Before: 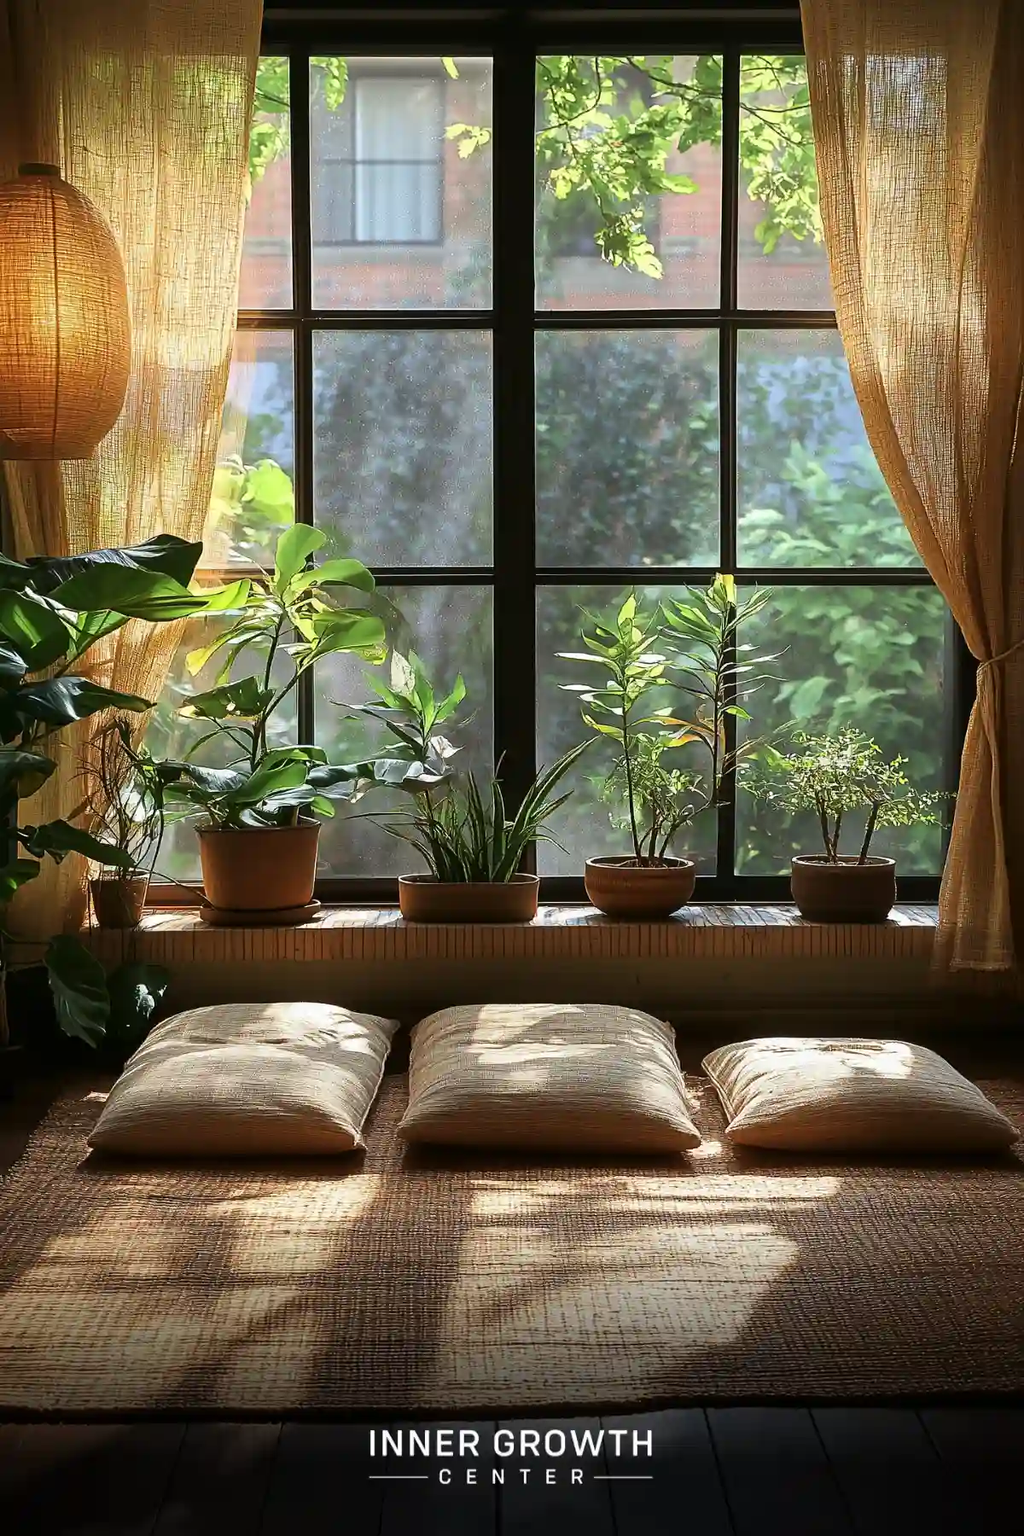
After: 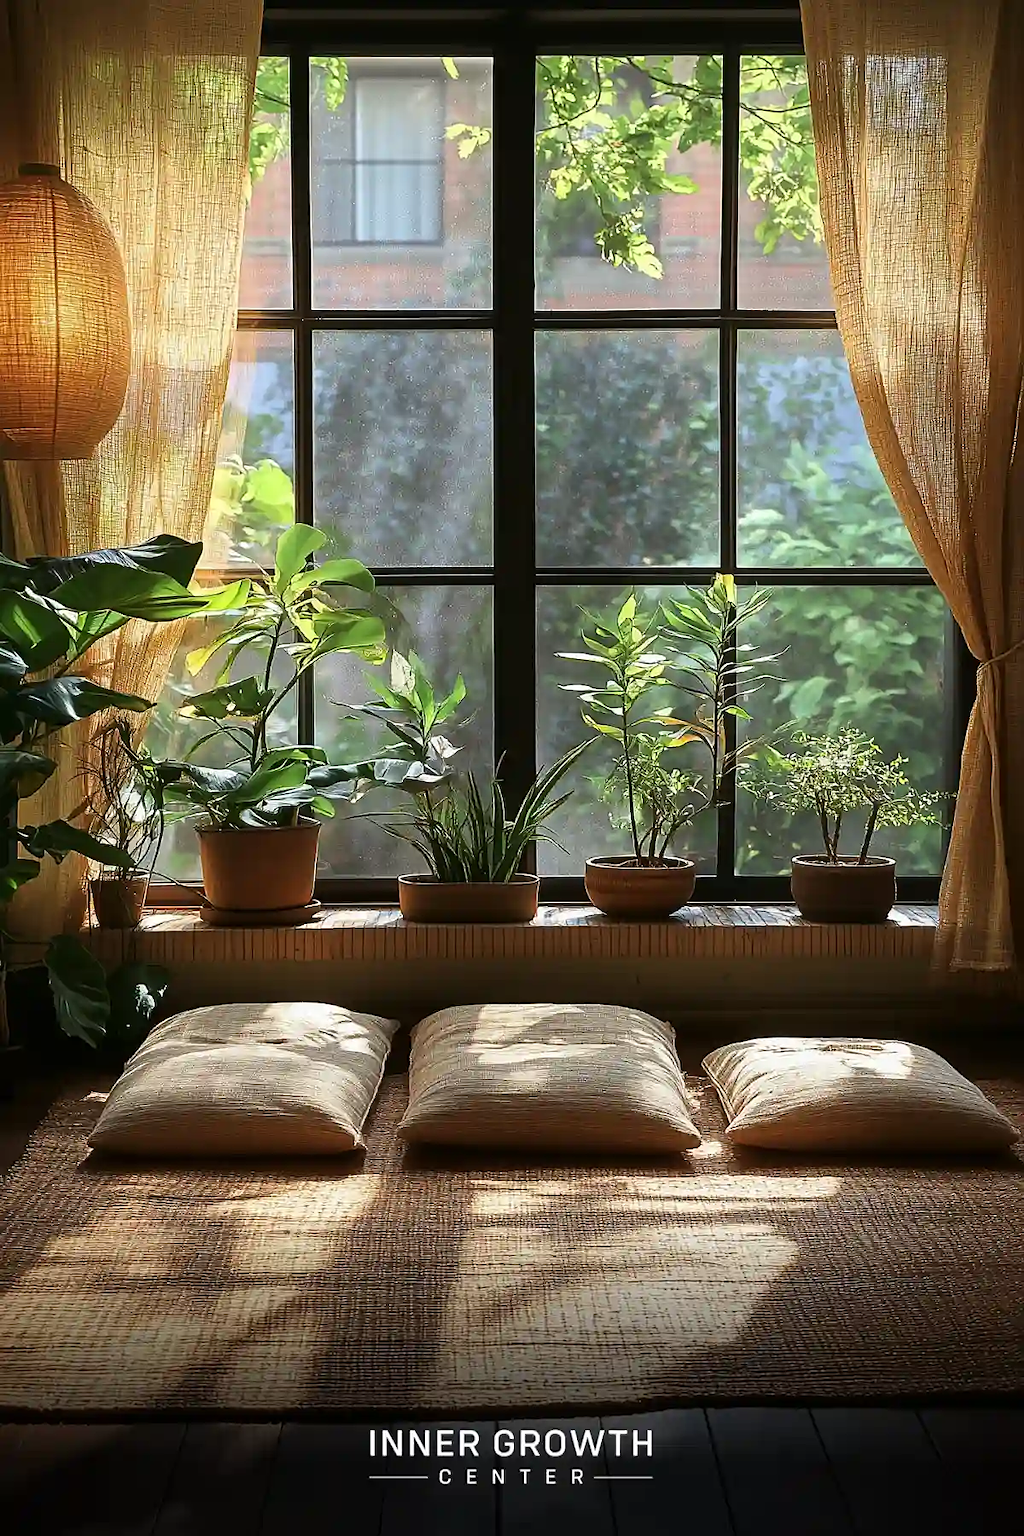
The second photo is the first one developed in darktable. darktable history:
sharpen: radius 1.232, amount 0.288, threshold 0.167
